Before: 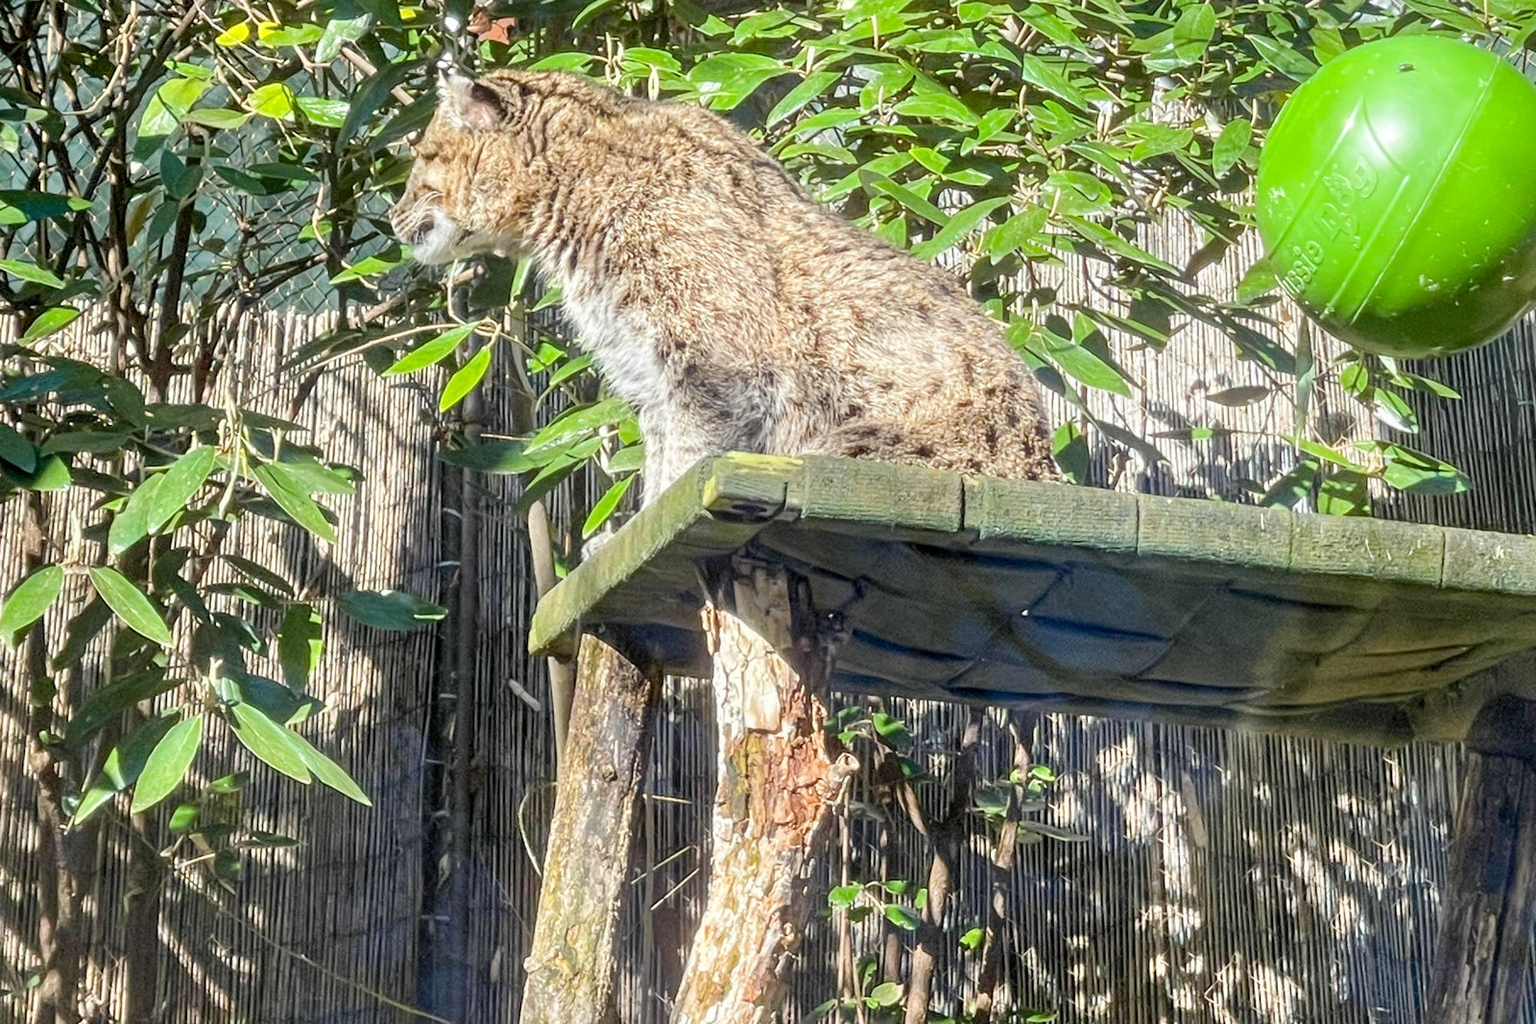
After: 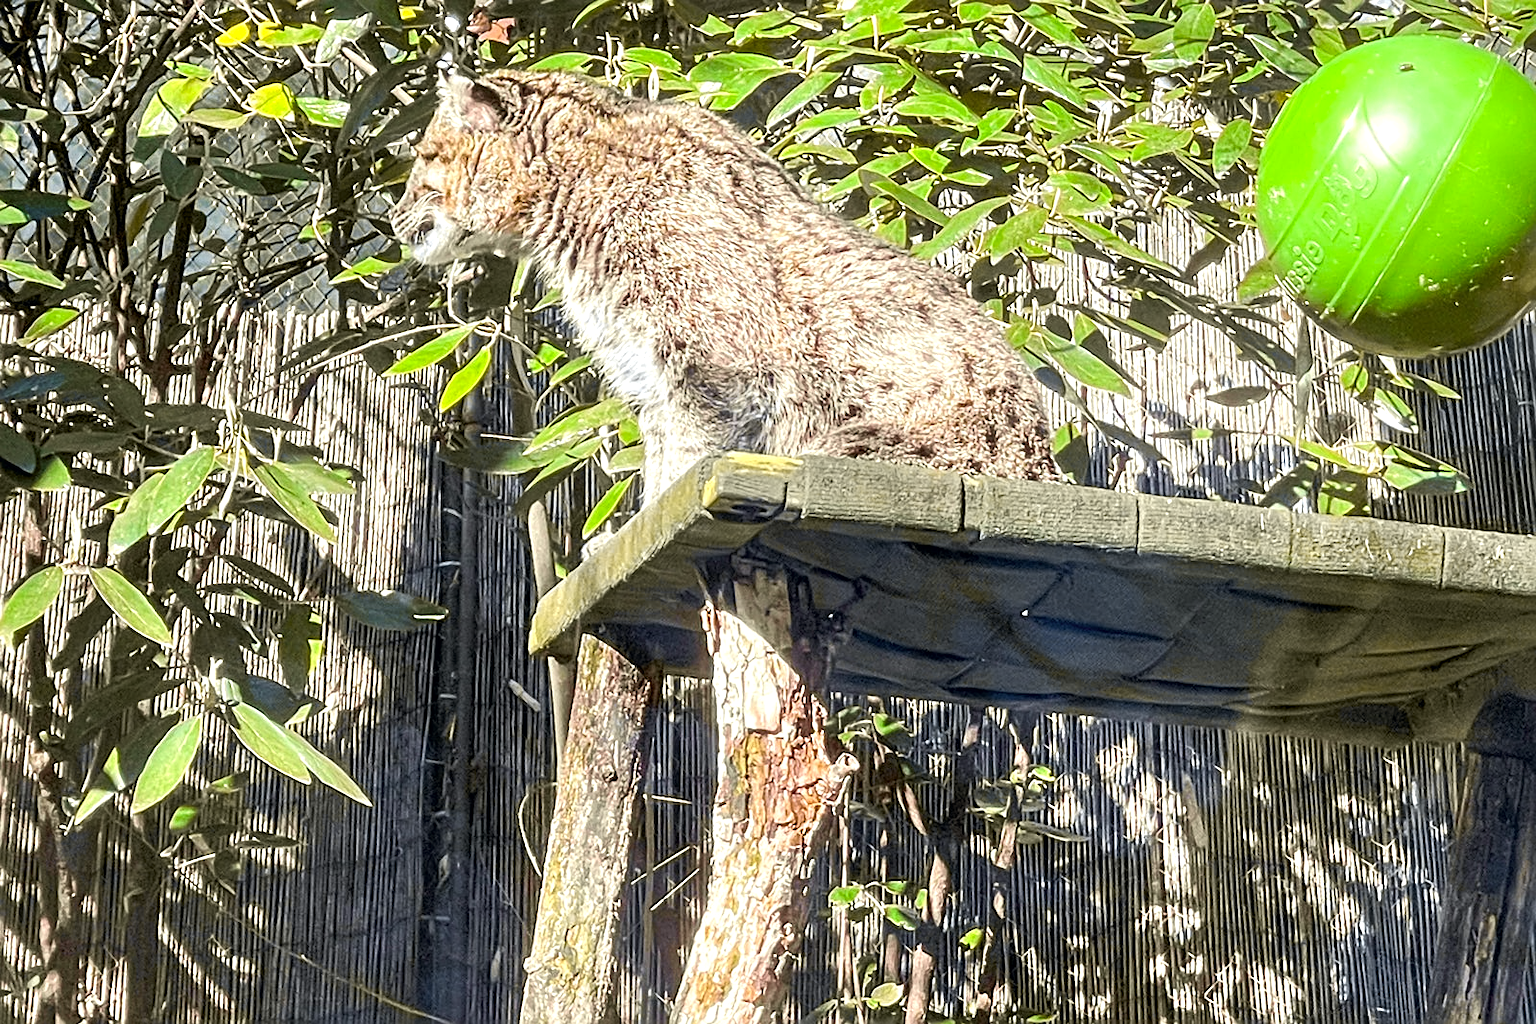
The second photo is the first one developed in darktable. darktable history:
sharpen: on, module defaults
tone equalizer: -8 EV -0.417 EV, -7 EV -0.389 EV, -6 EV -0.333 EV, -5 EV -0.222 EV, -3 EV 0.222 EV, -2 EV 0.333 EV, -1 EV 0.389 EV, +0 EV 0.417 EV, edges refinement/feathering 500, mask exposure compensation -1.57 EV, preserve details no
tone curve: curves: ch0 [(0, 0) (0.15, 0.17) (0.452, 0.437) (0.611, 0.588) (0.751, 0.749) (1, 1)]; ch1 [(0, 0) (0.325, 0.327) (0.412, 0.45) (0.453, 0.484) (0.5, 0.499) (0.541, 0.55) (0.617, 0.612) (0.695, 0.697) (1, 1)]; ch2 [(0, 0) (0.386, 0.397) (0.452, 0.459) (0.505, 0.498) (0.524, 0.547) (0.574, 0.566) (0.633, 0.641) (1, 1)], color space Lab, independent channels, preserve colors none
